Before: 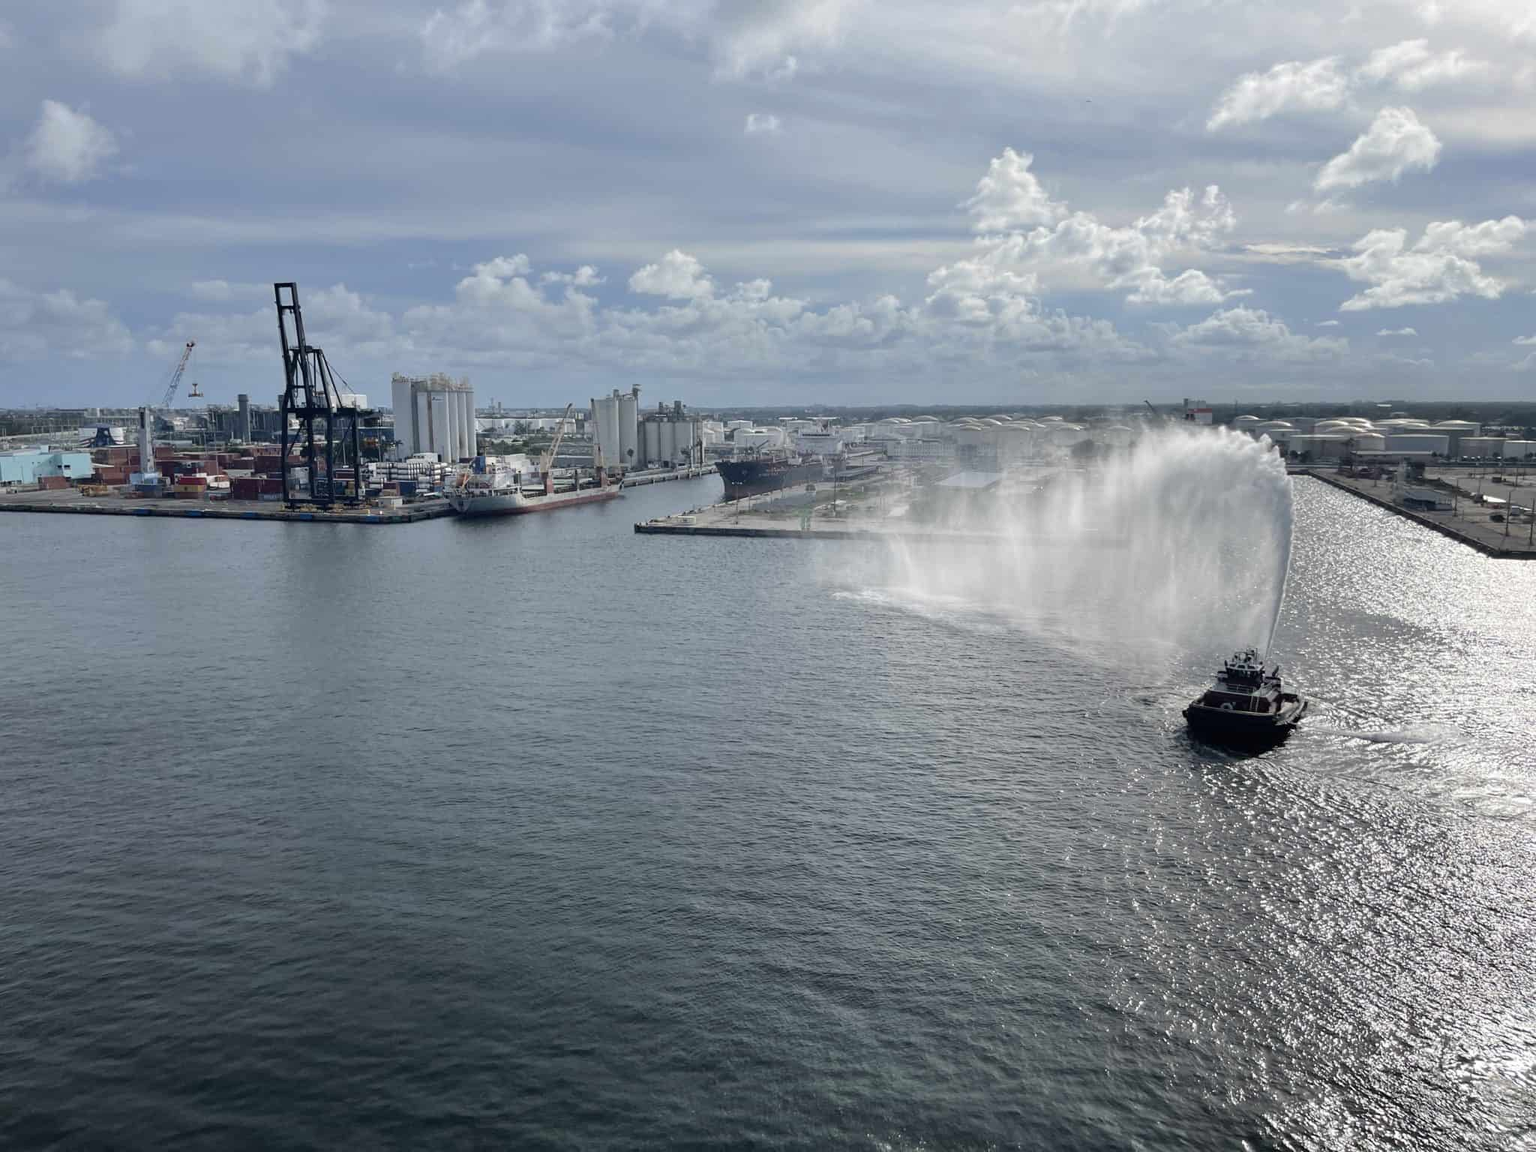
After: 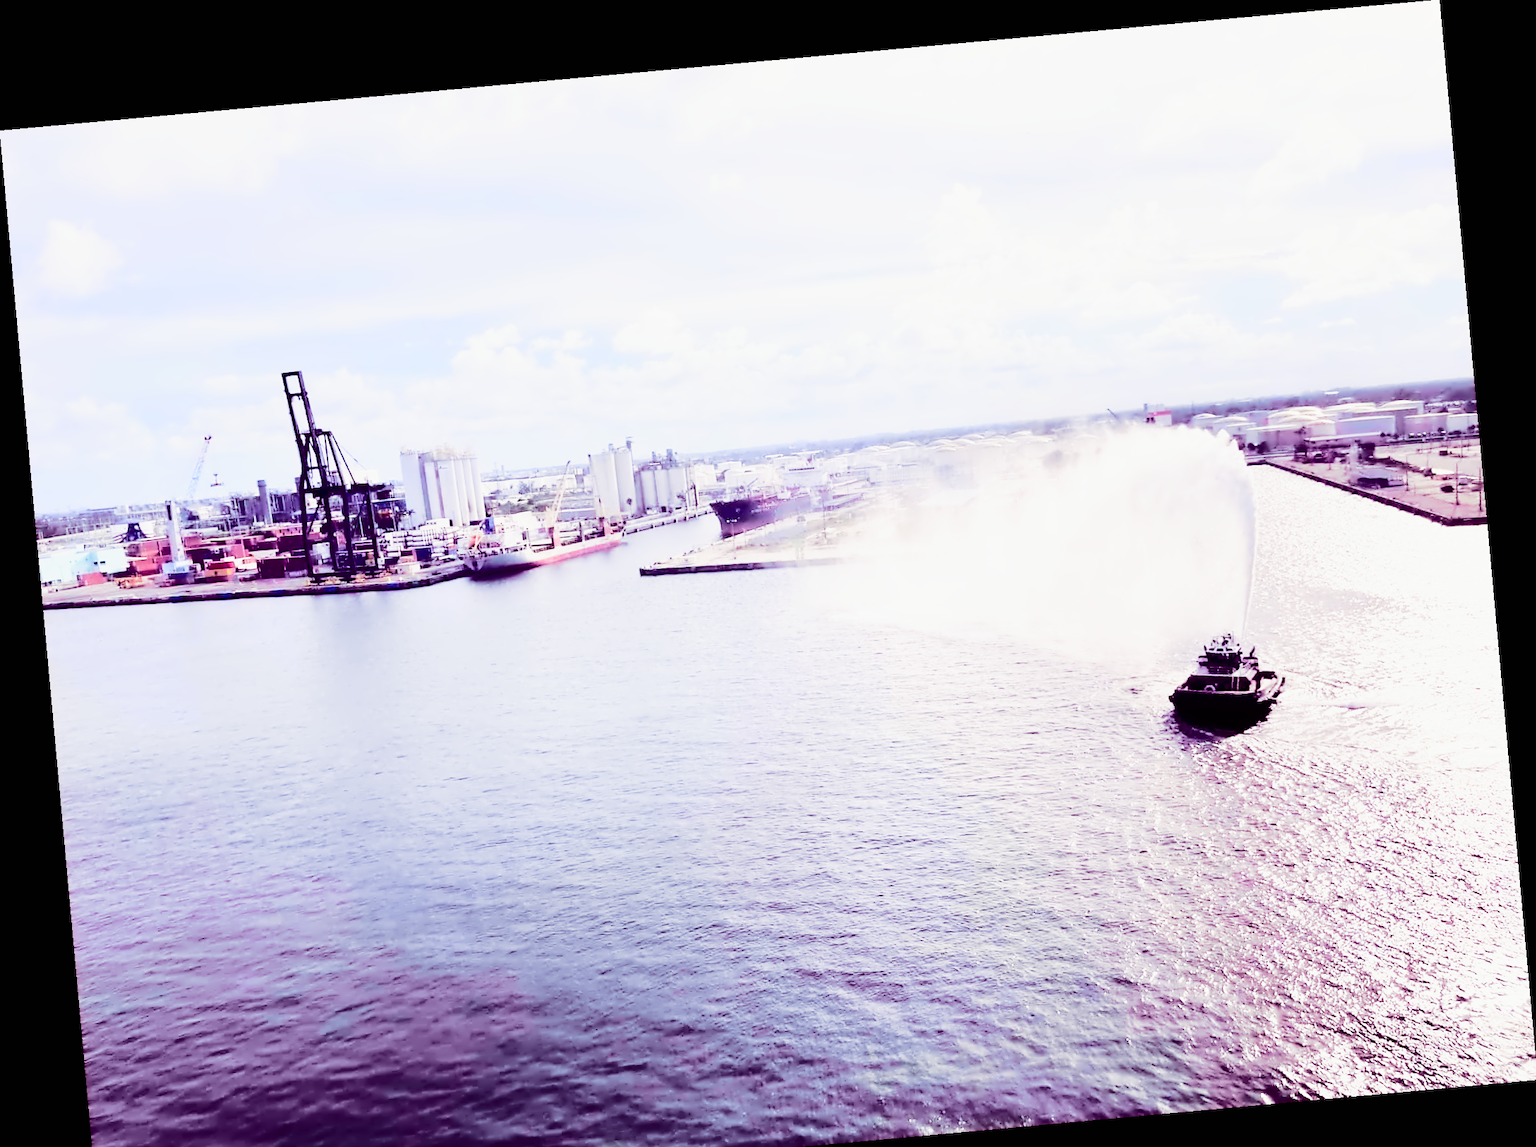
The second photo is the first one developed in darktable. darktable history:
rotate and perspective: rotation -5.2°, automatic cropping off
contrast equalizer: octaves 7, y [[0.5 ×6], [0.5 ×6], [0.5 ×6], [0, 0.033, 0.067, 0.1, 0.133, 0.167], [0, 0.05, 0.1, 0.15, 0.2, 0.25]]
exposure: black level correction 0, exposure 0.5 EV, compensate highlight preservation false
tone curve: curves: ch0 [(0, 0) (0.094, 0.039) (0.243, 0.155) (0.411, 0.482) (0.479, 0.583) (0.654, 0.742) (0.793, 0.851) (0.994, 0.974)]; ch1 [(0, 0) (0.161, 0.092) (0.35, 0.33) (0.392, 0.392) (0.456, 0.456) (0.505, 0.502) (0.537, 0.518) (0.553, 0.53) (0.573, 0.569) (0.718, 0.718) (1, 1)]; ch2 [(0, 0) (0.346, 0.362) (0.411, 0.412) (0.502, 0.502) (0.531, 0.521) (0.576, 0.553) (0.615, 0.621) (1, 1)], color space Lab, independent channels, preserve colors none
color balance rgb: shadows lift › chroma 6.43%, shadows lift › hue 305.74°, highlights gain › chroma 2.43%, highlights gain › hue 35.74°, global offset › chroma 0.28%, global offset › hue 320.29°, linear chroma grading › global chroma 5.5%, perceptual saturation grading › global saturation 30%, contrast 5.15%
base curve: curves: ch0 [(0, 0) (0.007, 0.004) (0.027, 0.03) (0.046, 0.07) (0.207, 0.54) (0.442, 0.872) (0.673, 0.972) (1, 1)], preserve colors none
crop and rotate: top 0%, bottom 5.097%
